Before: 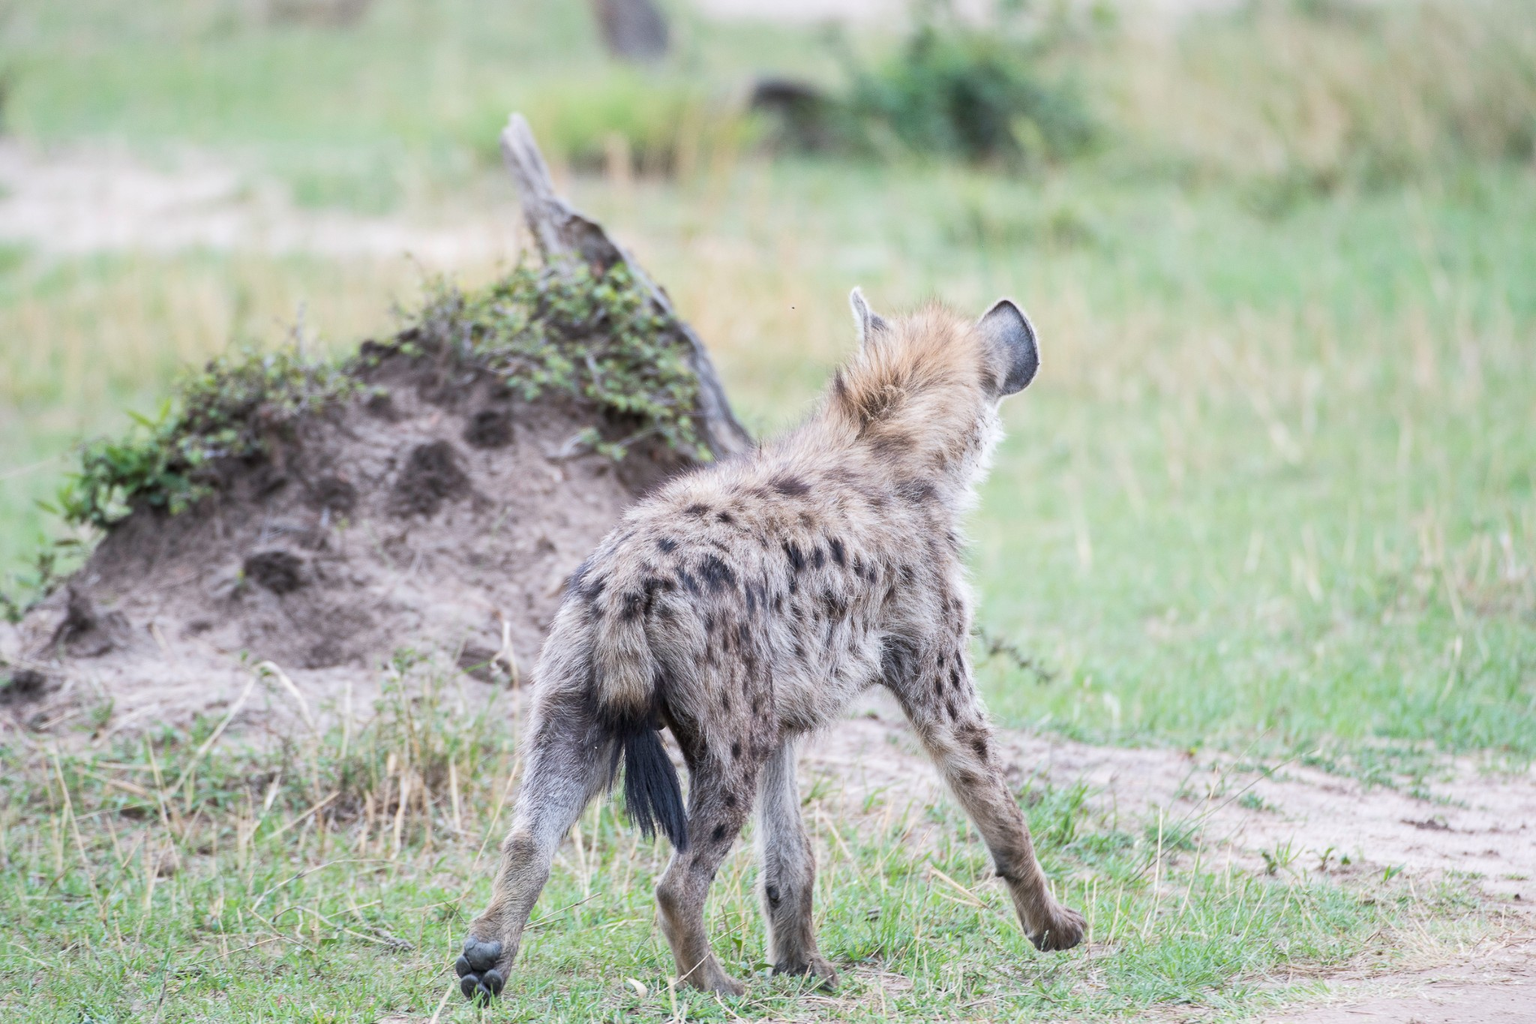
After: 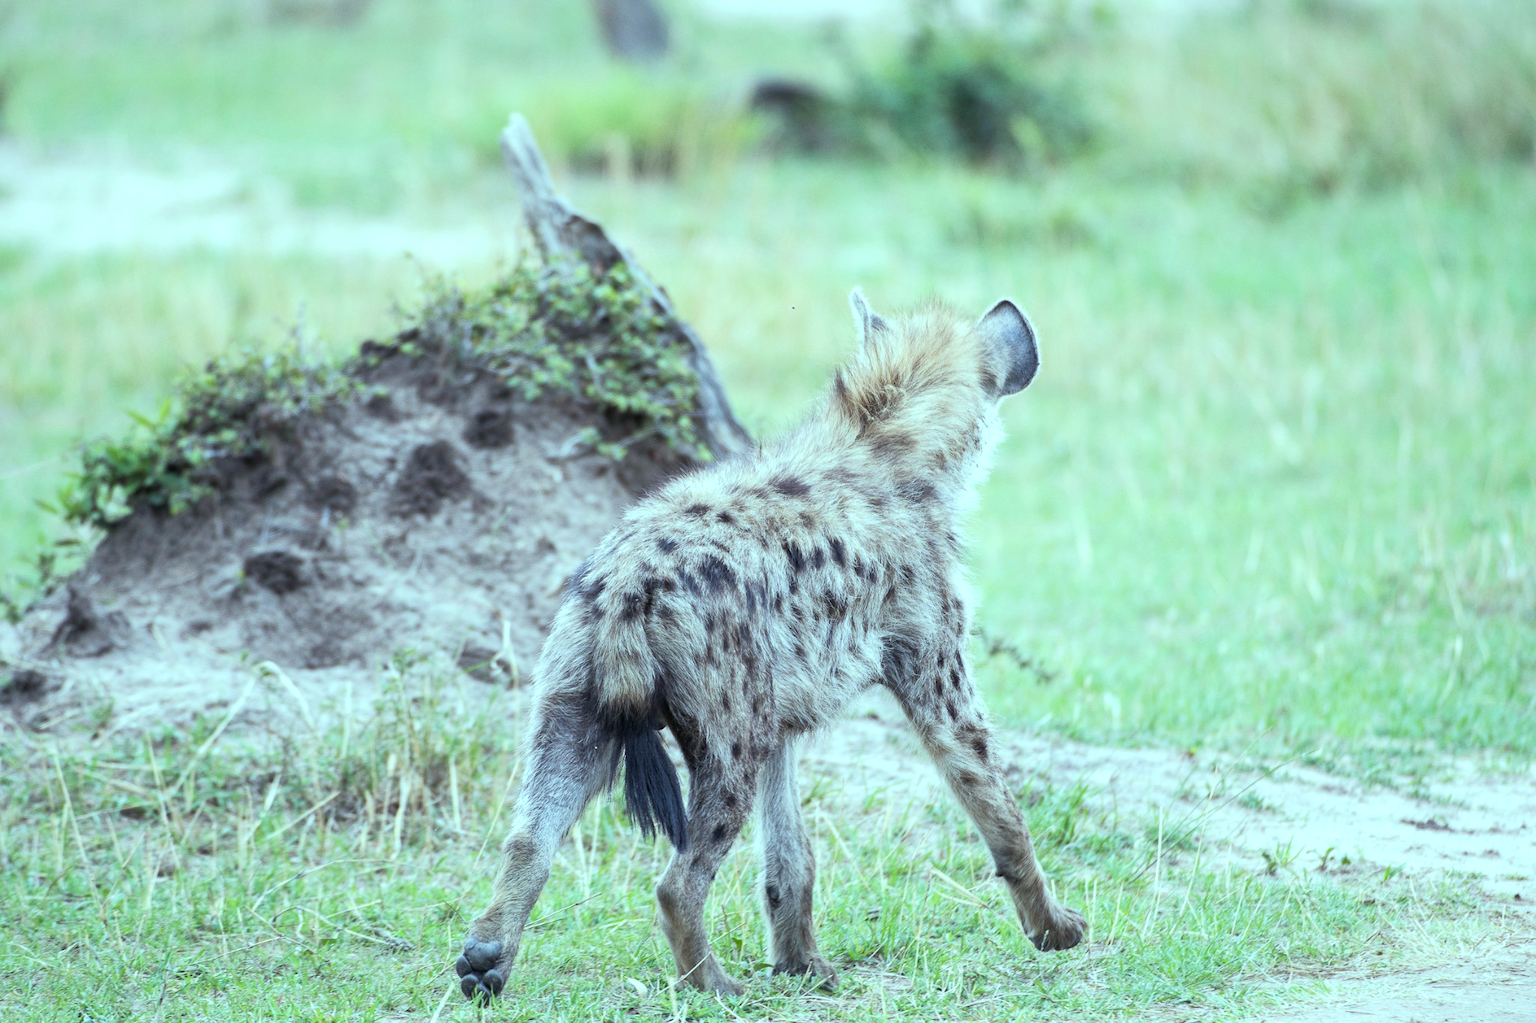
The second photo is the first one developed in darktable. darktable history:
color balance: mode lift, gamma, gain (sRGB), lift [0.997, 0.979, 1.021, 1.011], gamma [1, 1.084, 0.916, 0.998], gain [1, 0.87, 1.13, 1.101], contrast 4.55%, contrast fulcrum 38.24%, output saturation 104.09%
